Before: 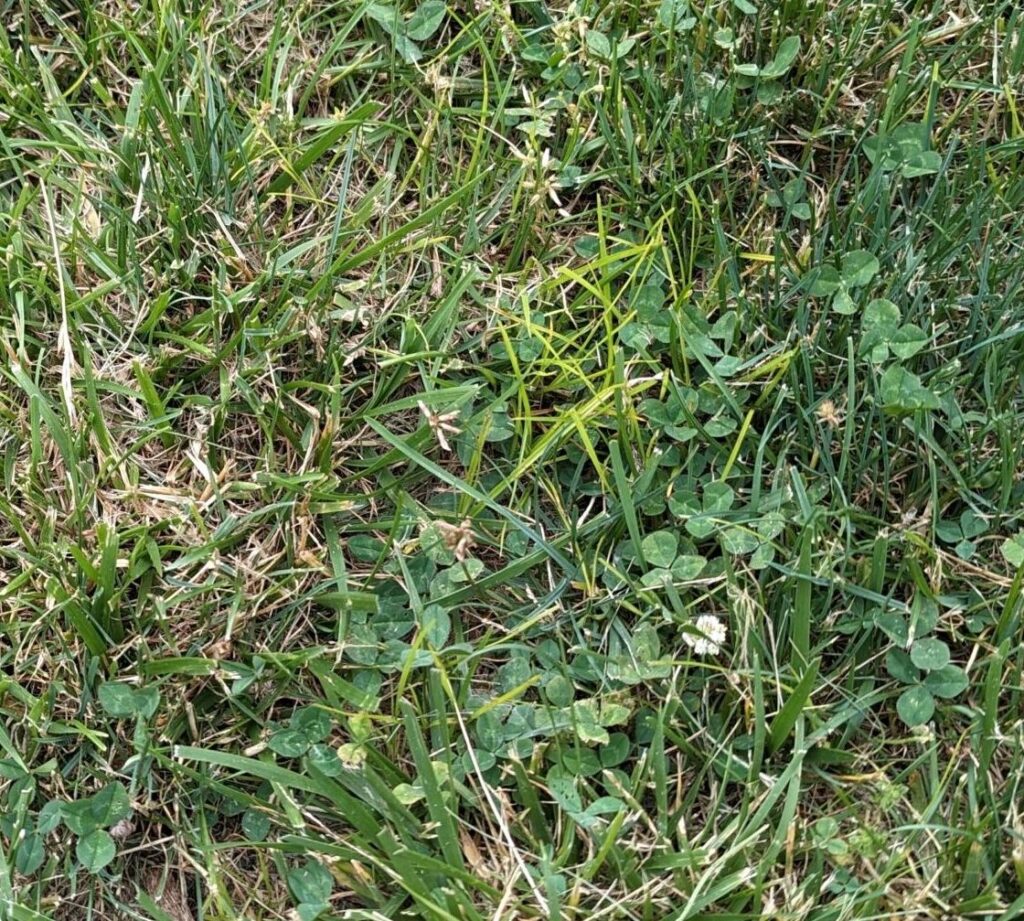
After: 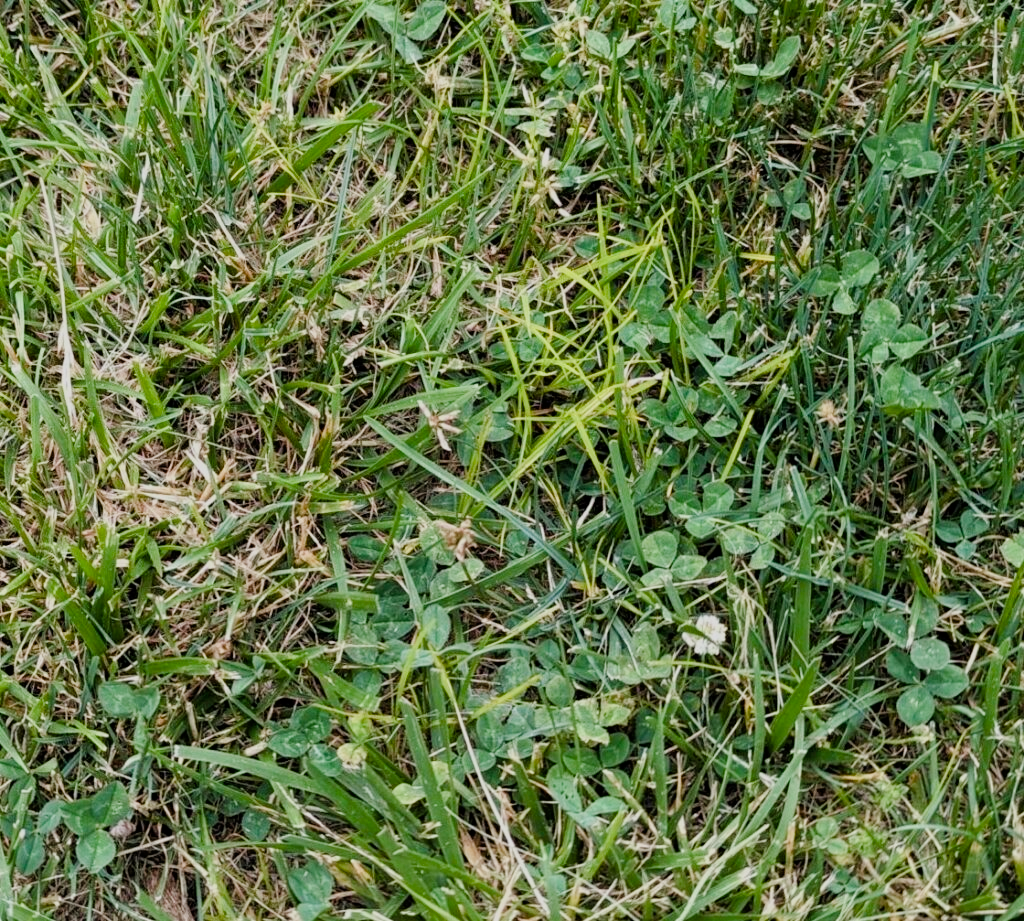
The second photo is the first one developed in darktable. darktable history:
color balance rgb: linear chroma grading › shadows 32%, linear chroma grading › global chroma -2%, linear chroma grading › mid-tones 4%, perceptual saturation grading › global saturation -2%, perceptual saturation grading › highlights -8%, perceptual saturation grading › mid-tones 8%, perceptual saturation grading › shadows 4%, perceptual brilliance grading › highlights 8%, perceptual brilliance grading › mid-tones 4%, perceptual brilliance grading › shadows 2%, global vibrance 16%, saturation formula JzAzBz (2021)
filmic rgb: black relative exposure -7.65 EV, white relative exposure 4.56 EV, hardness 3.61
